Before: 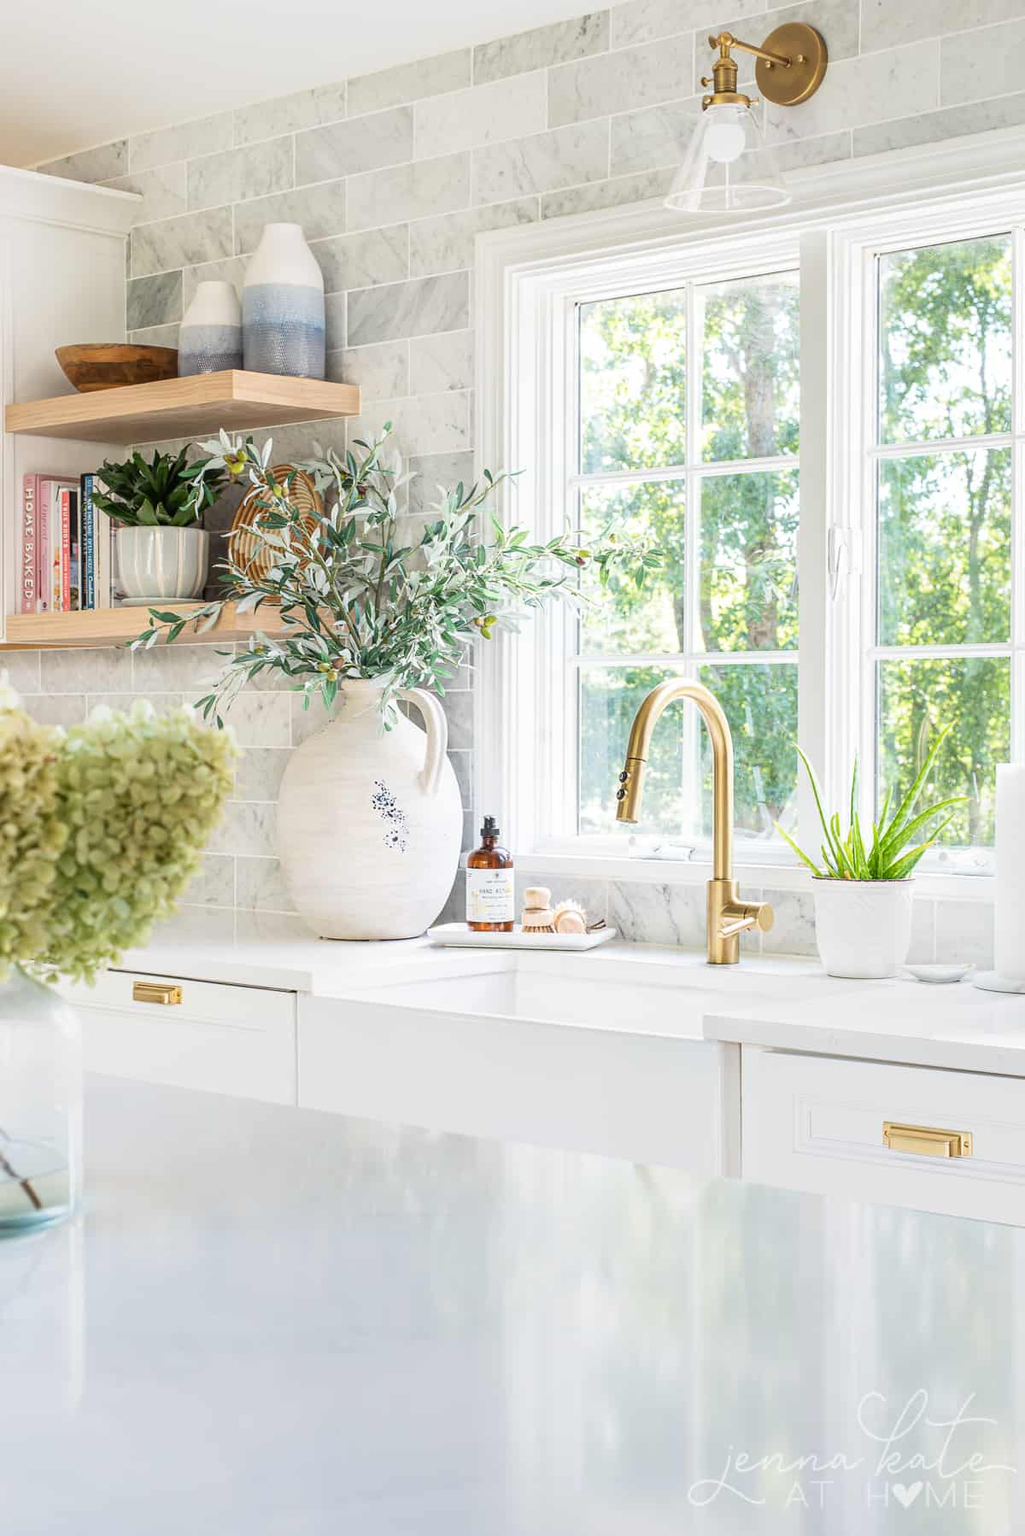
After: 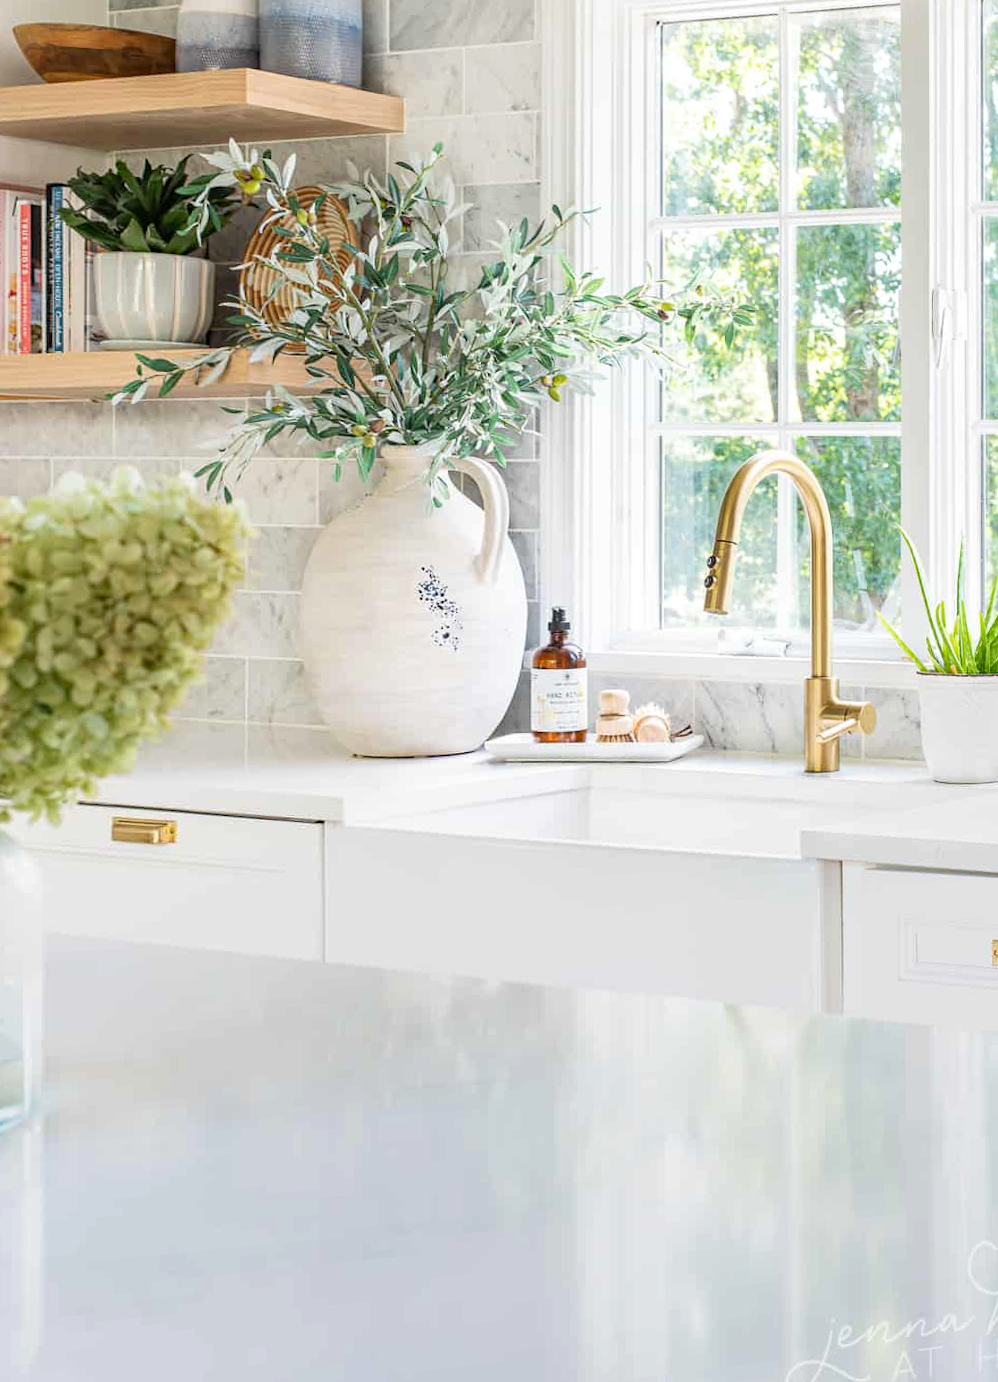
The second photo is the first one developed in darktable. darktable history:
rotate and perspective: rotation -0.013°, lens shift (vertical) -0.027, lens shift (horizontal) 0.178, crop left 0.016, crop right 0.989, crop top 0.082, crop bottom 0.918
crop and rotate: left 4.842%, top 15.51%, right 10.668%
haze removal: compatibility mode true, adaptive false
